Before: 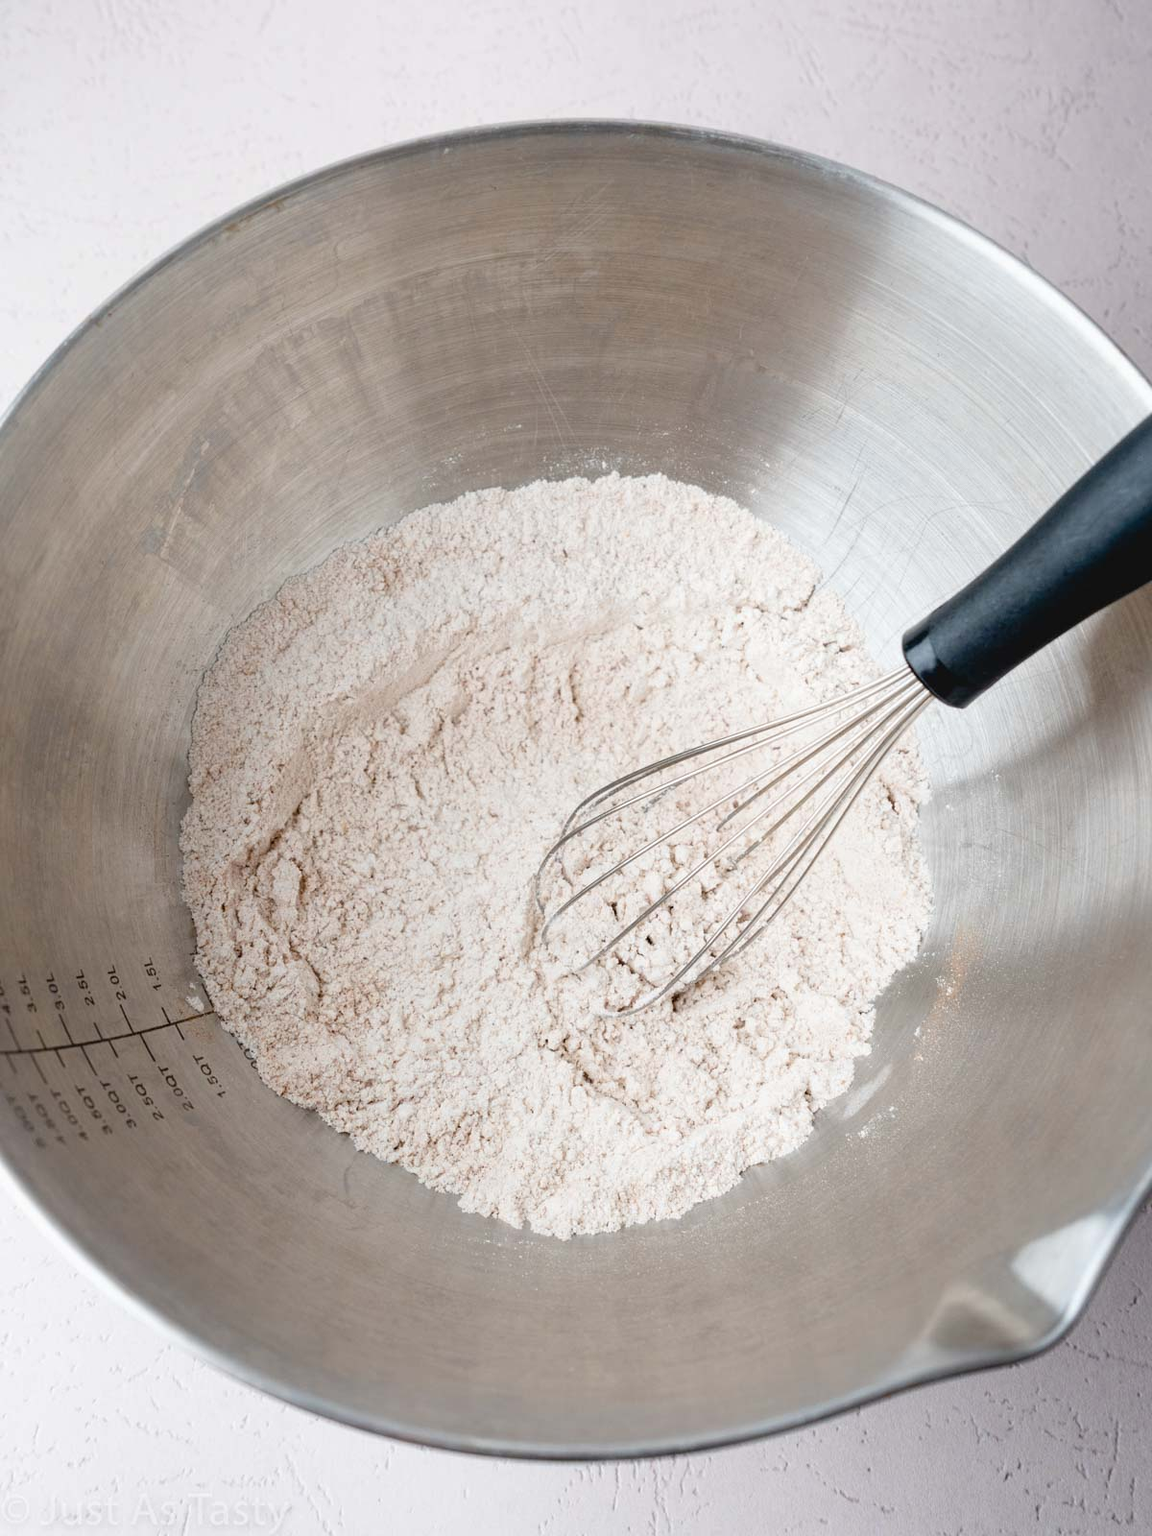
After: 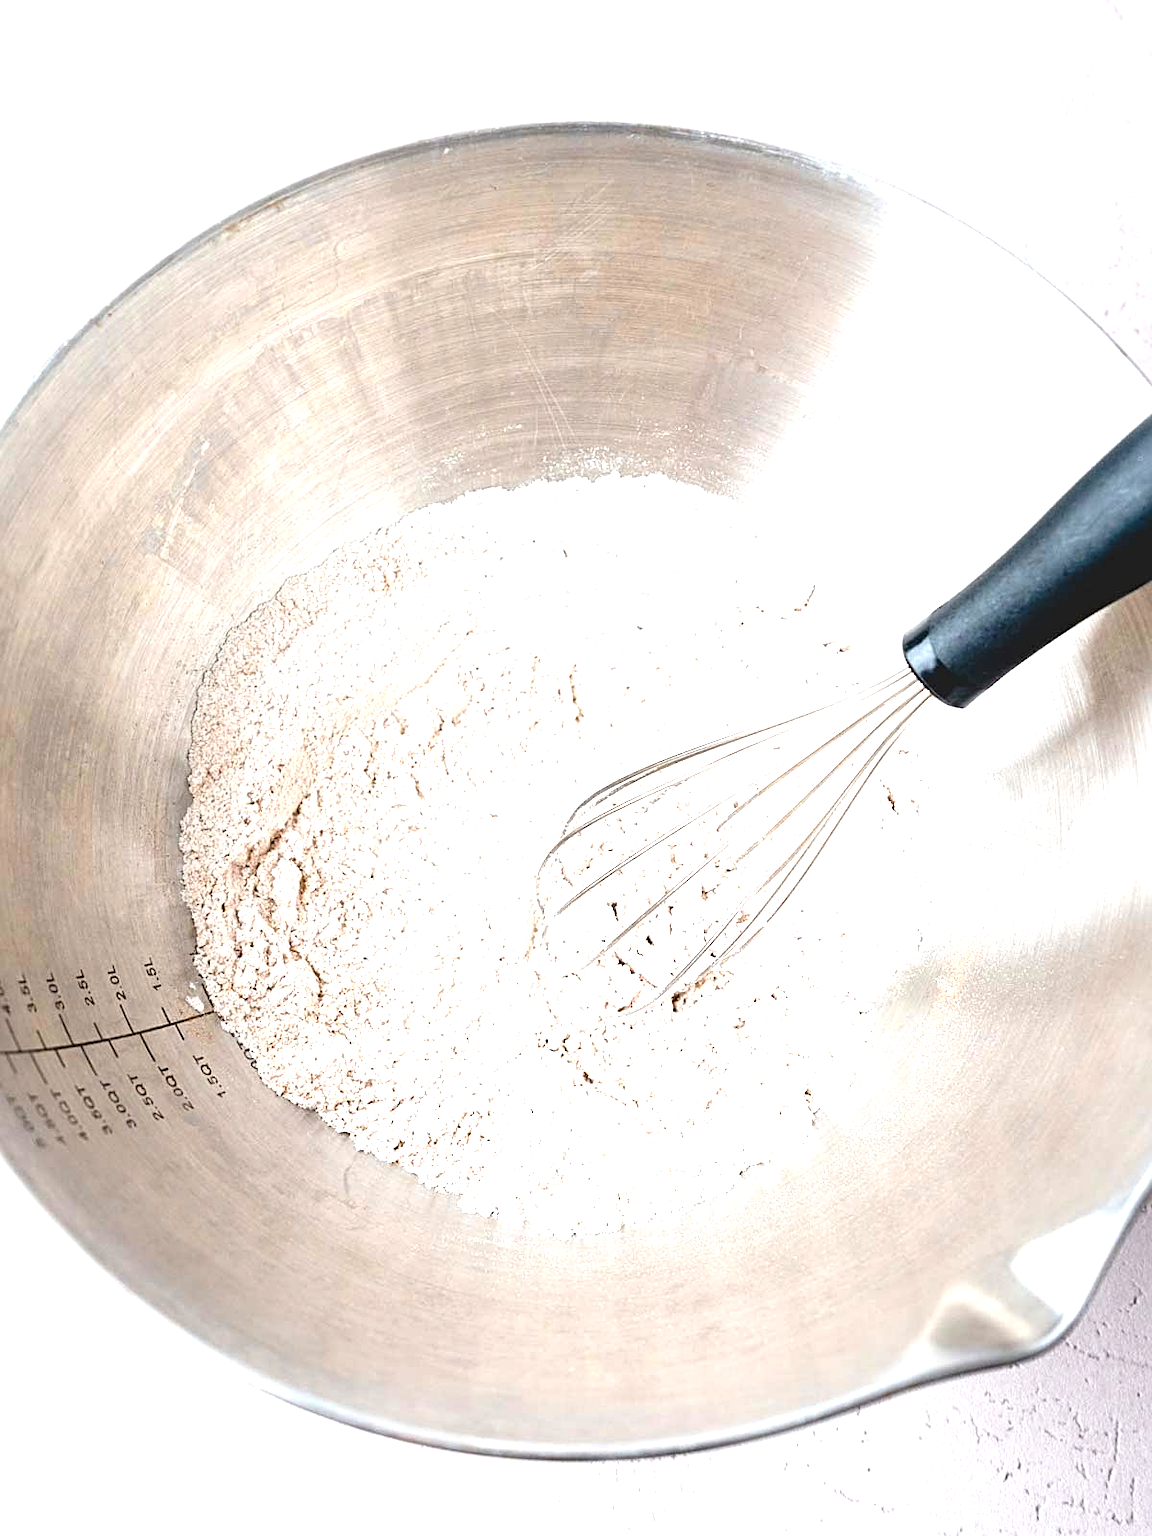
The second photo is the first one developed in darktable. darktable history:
color calibration: illuminant same as pipeline (D50), adaptation none (bypass), gamut compression 1.72
sharpen: on, module defaults
exposure: black level correction 0, exposure 1.388 EV, compensate exposure bias true, compensate highlight preservation false
levels: levels [0, 0.51, 1]
